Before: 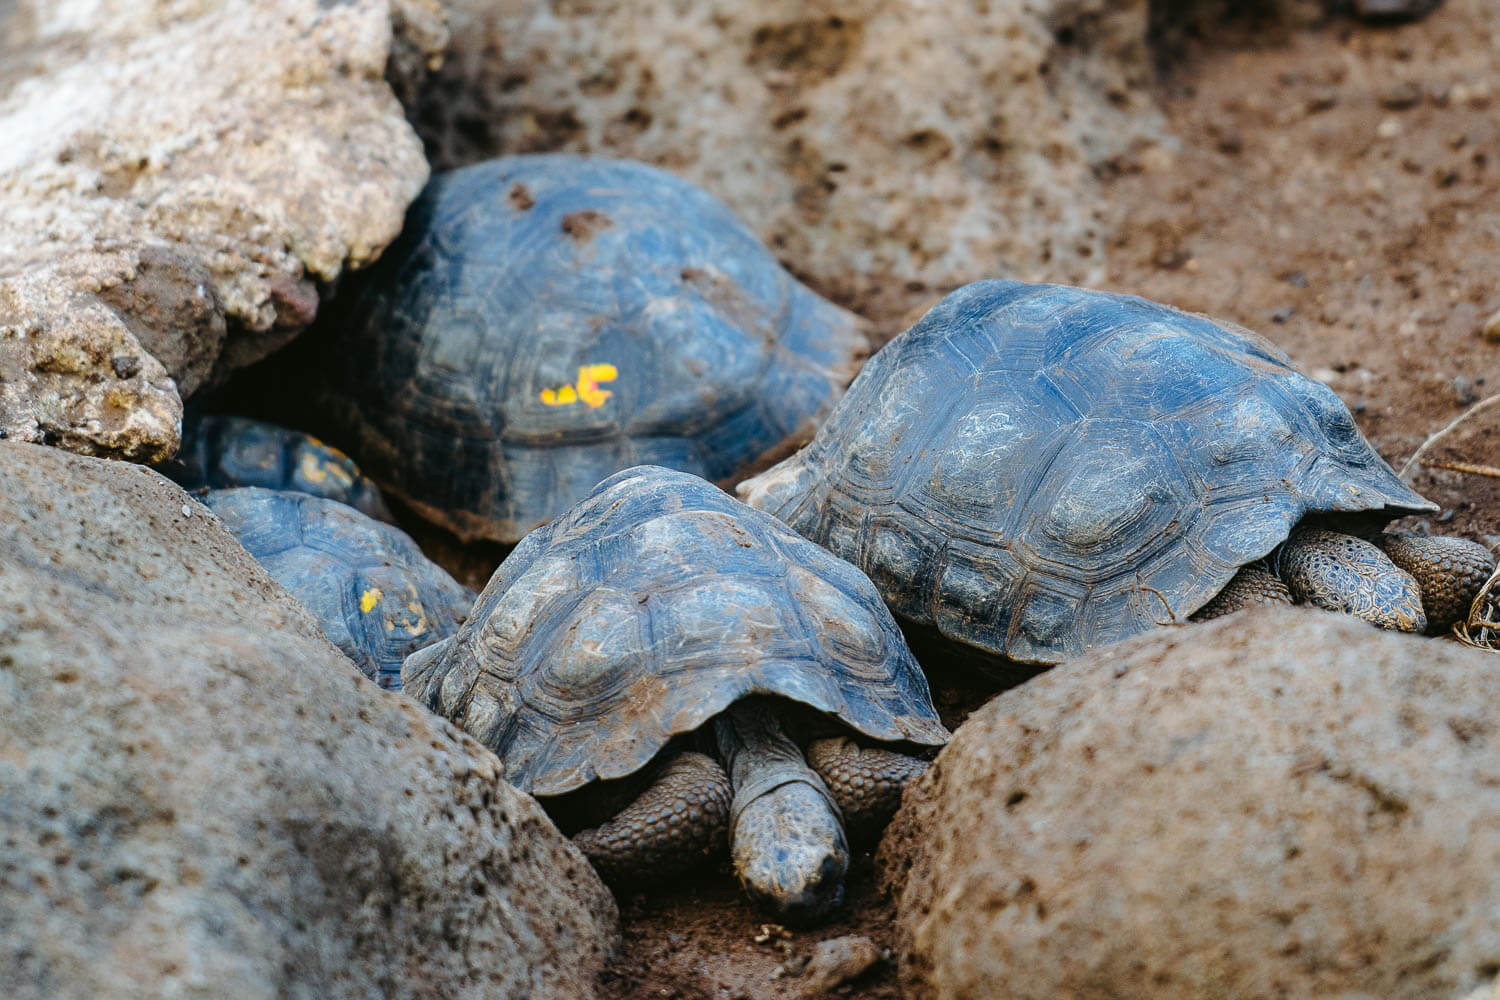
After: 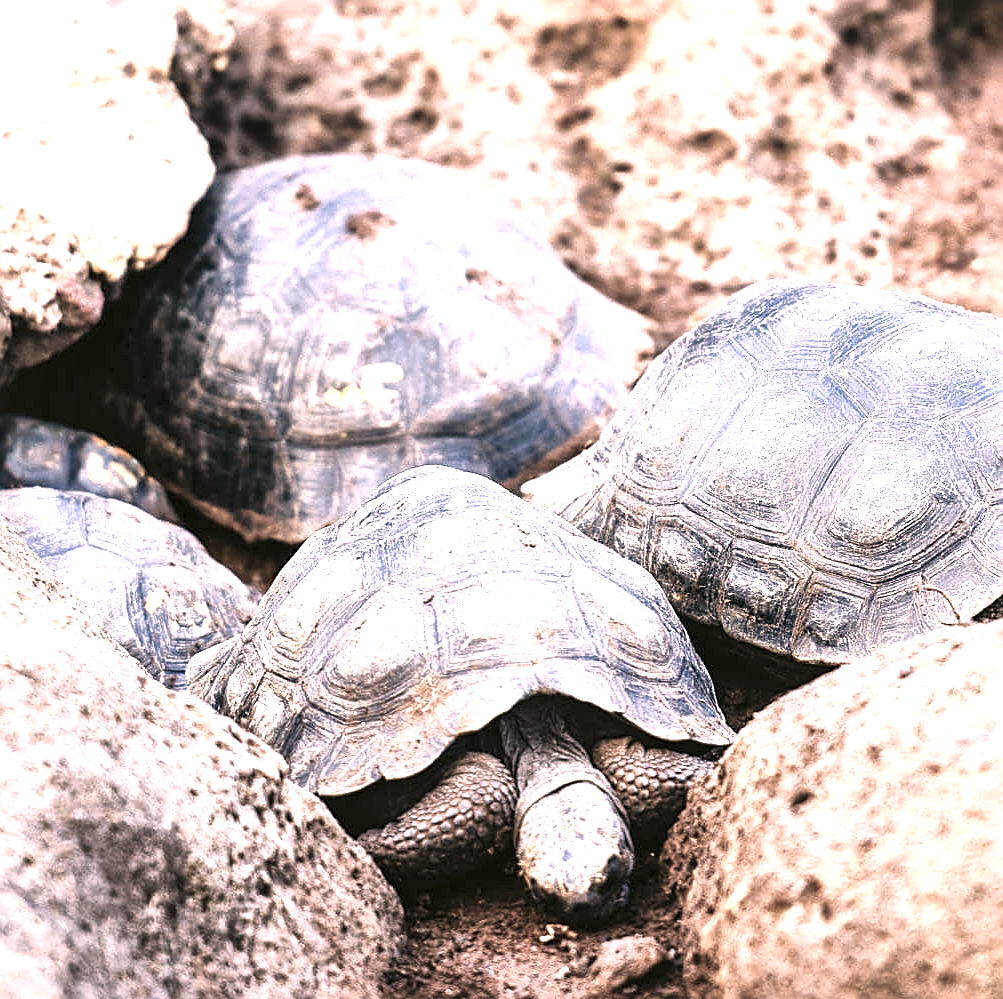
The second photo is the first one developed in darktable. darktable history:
color correction: highlights a* 14.49, highlights b* 4.89
exposure: black level correction 0, exposure 1.754 EV, compensate highlight preservation false
crop and rotate: left 14.418%, right 18.662%
local contrast: mode bilateral grid, contrast 20, coarseness 51, detail 171%, midtone range 0.2
color balance rgb: shadows lift › luminance -9.363%, perceptual saturation grading › global saturation -26.924%
contrast brightness saturation: contrast 0.098, saturation -0.299
sharpen: on, module defaults
